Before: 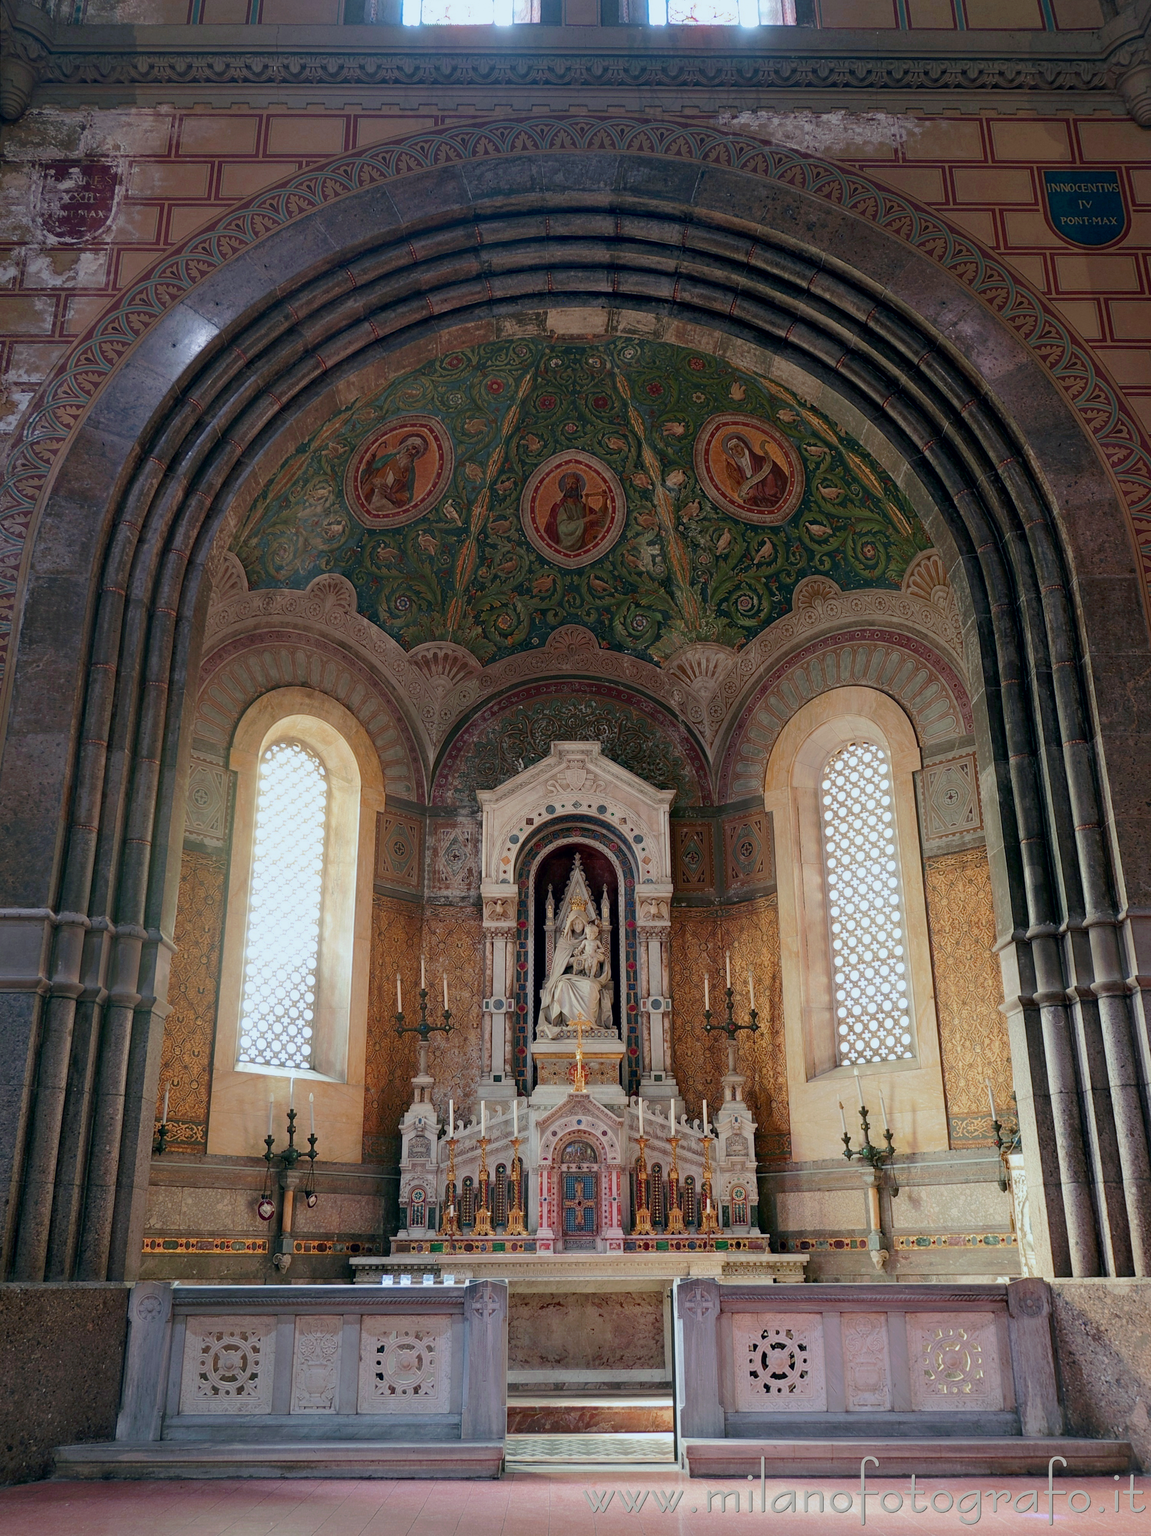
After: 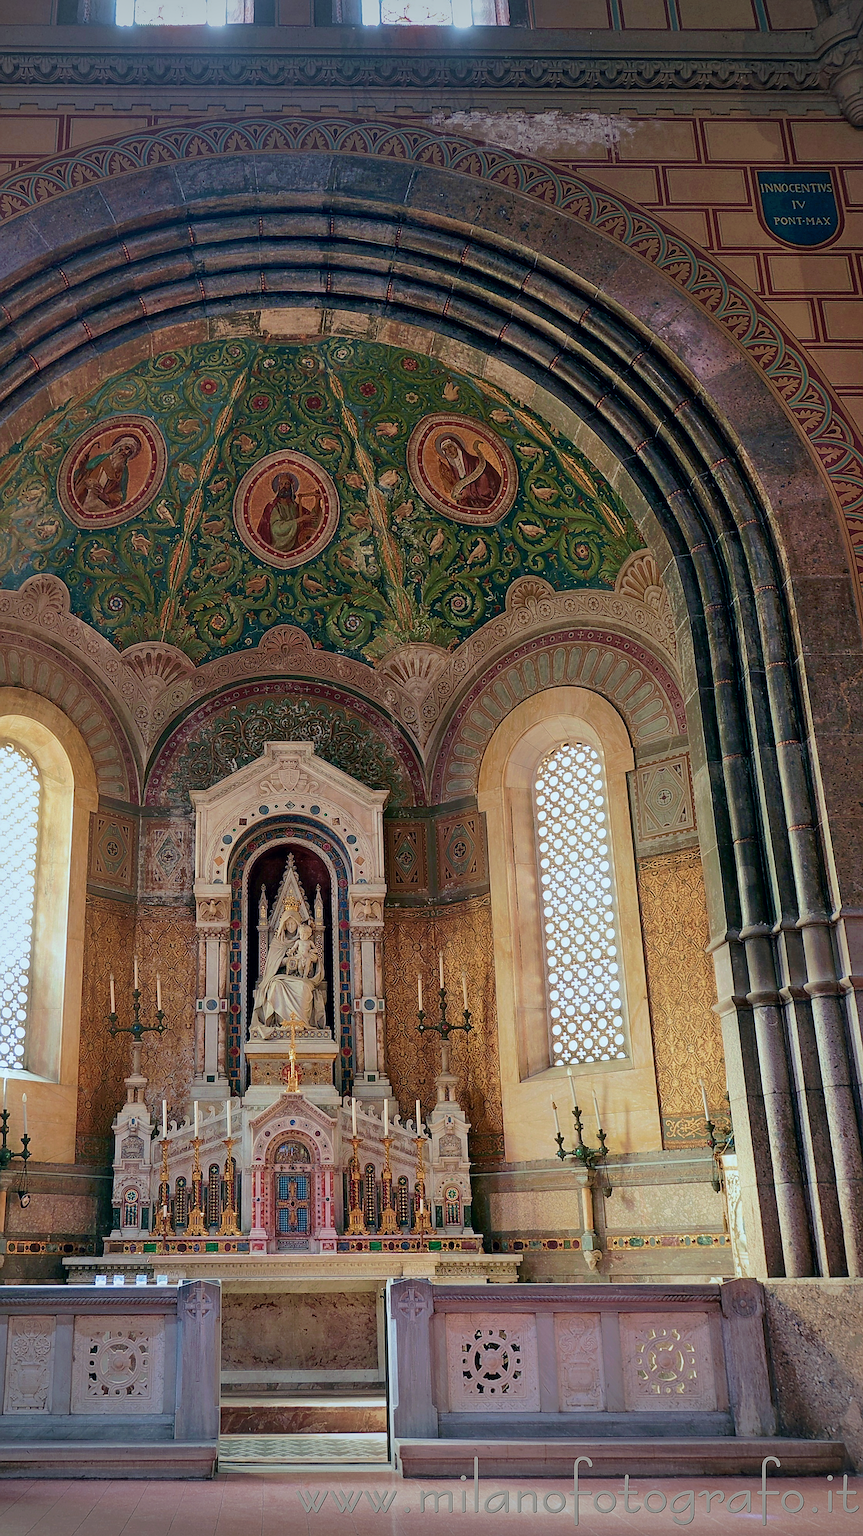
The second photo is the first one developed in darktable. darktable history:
shadows and highlights: shadows 48.8, highlights -41.47, highlights color adjustment 0.67%, soften with gaussian
crop and rotate: left 25%
velvia: strength 44.94%
vignetting: fall-off start 97.6%, fall-off radius 100.34%, brightness -0.575, width/height ratio 1.373
color zones: curves: ch0 [(0.068, 0.464) (0.25, 0.5) (0.48, 0.508) (0.75, 0.536) (0.886, 0.476) (0.967, 0.456)]; ch1 [(0.066, 0.456) (0.25, 0.5) (0.616, 0.508) (0.746, 0.56) (0.934, 0.444)]
sharpen: radius 1.368, amount 1.26, threshold 0.683
tone equalizer: on, module defaults
